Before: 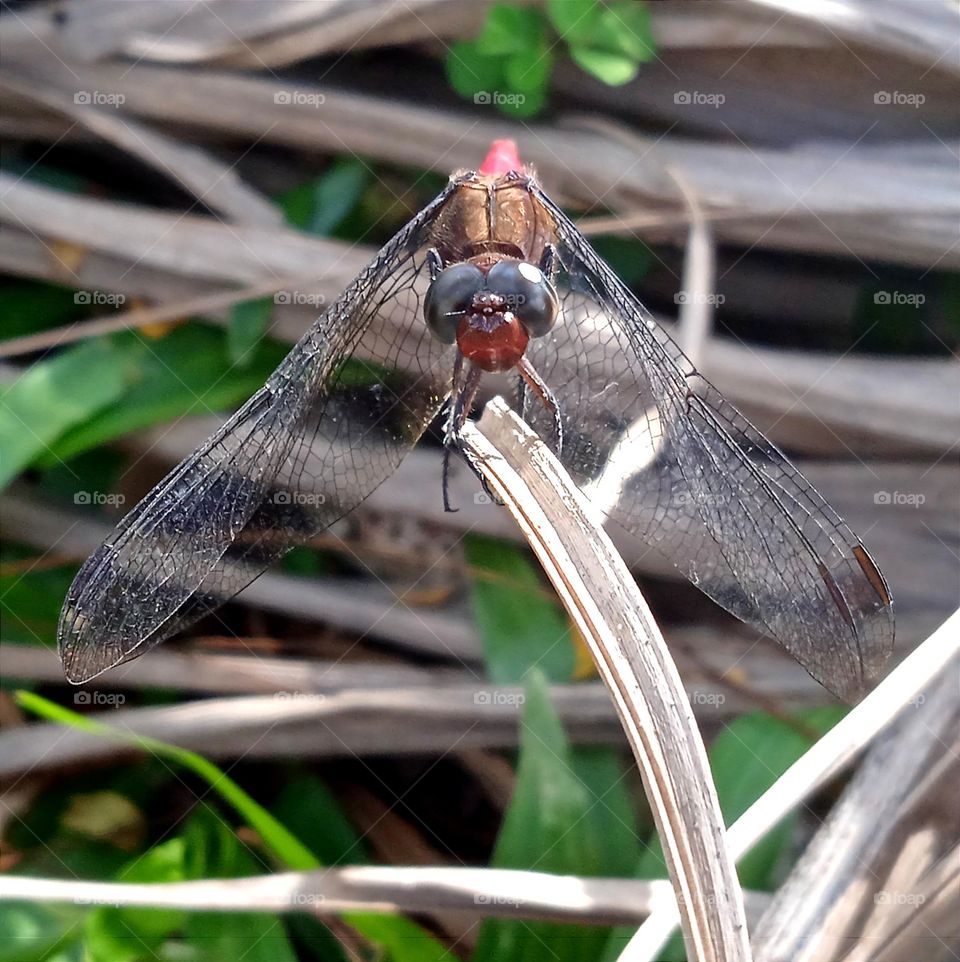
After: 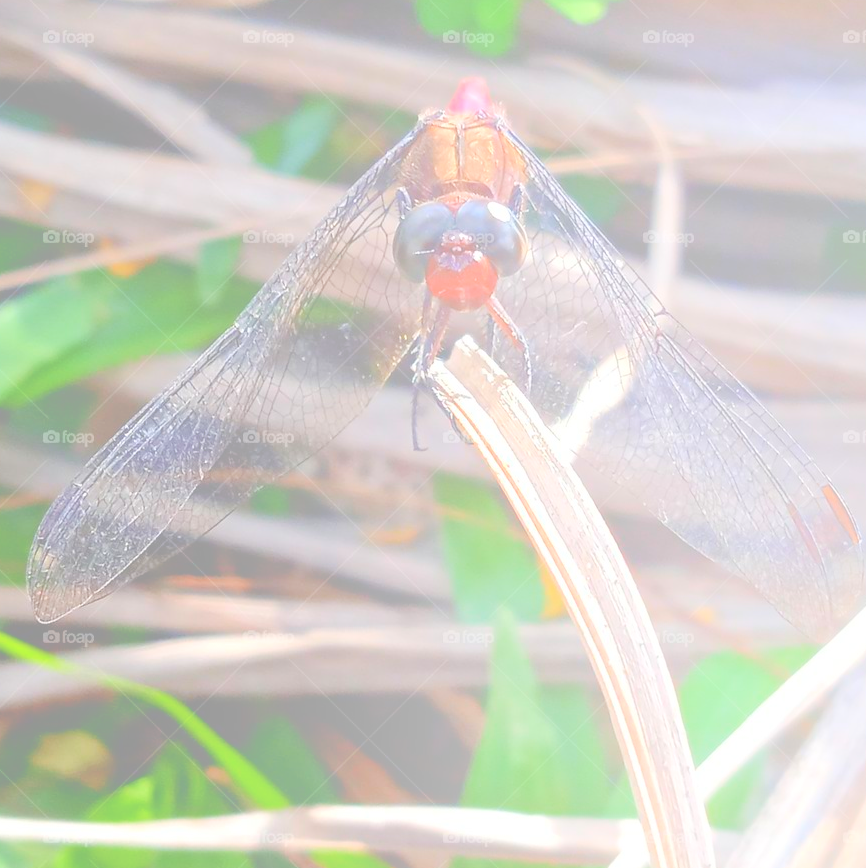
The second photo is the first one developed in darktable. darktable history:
white balance: emerald 1
crop: left 3.305%, top 6.436%, right 6.389%, bottom 3.258%
bloom: size 70%, threshold 25%, strength 70%
